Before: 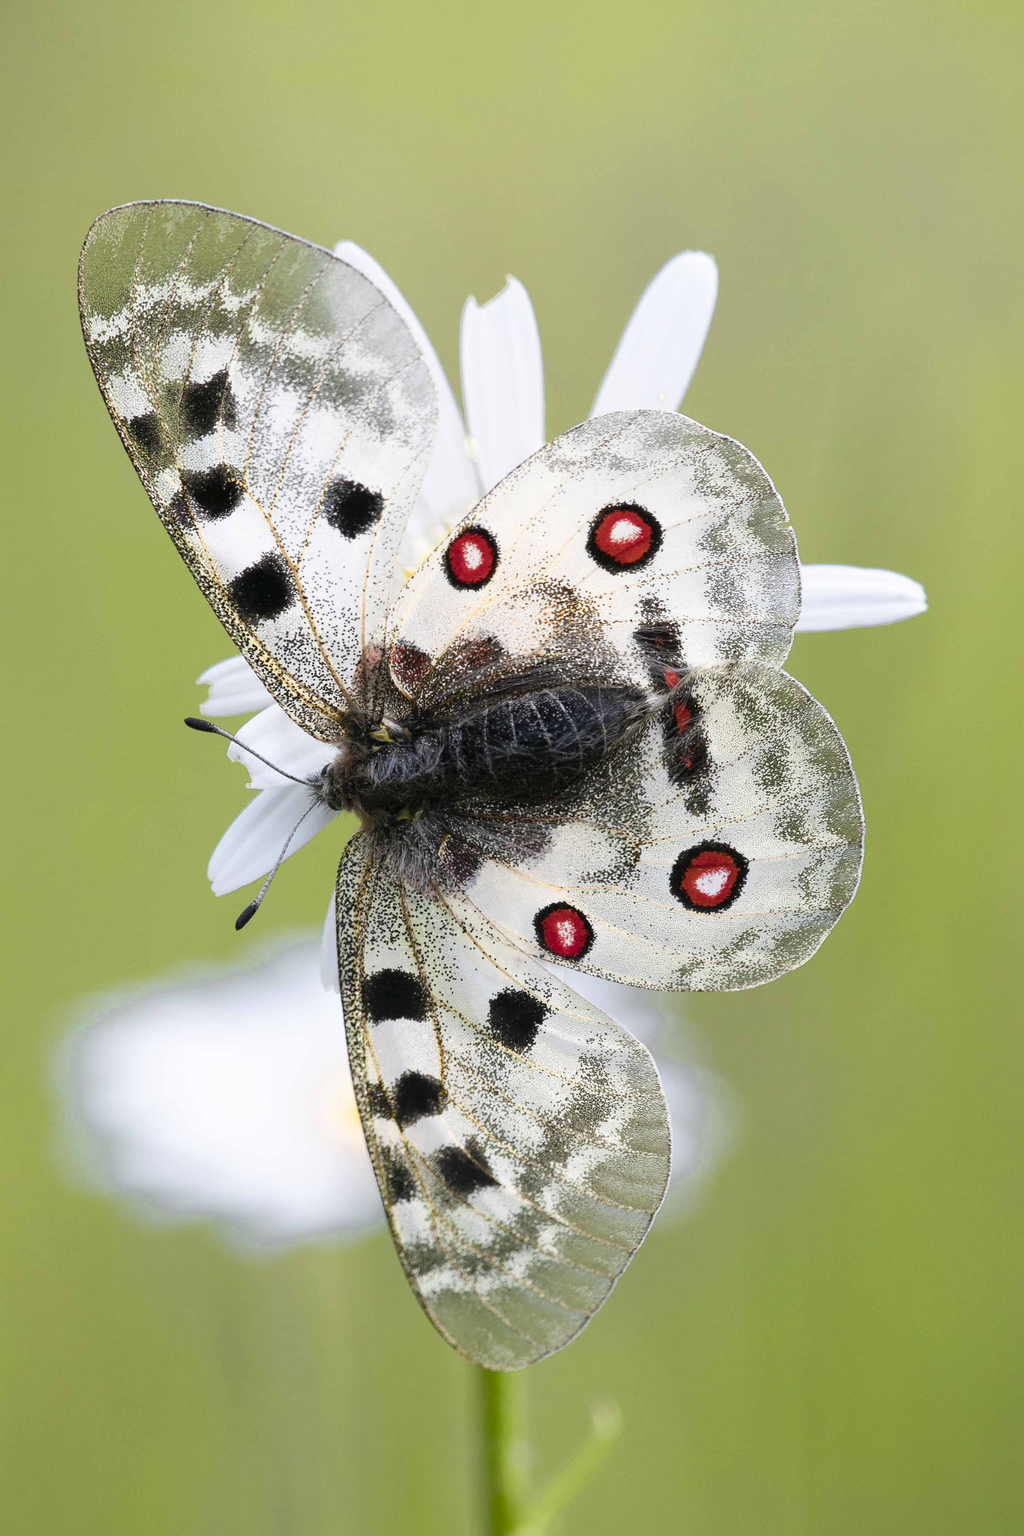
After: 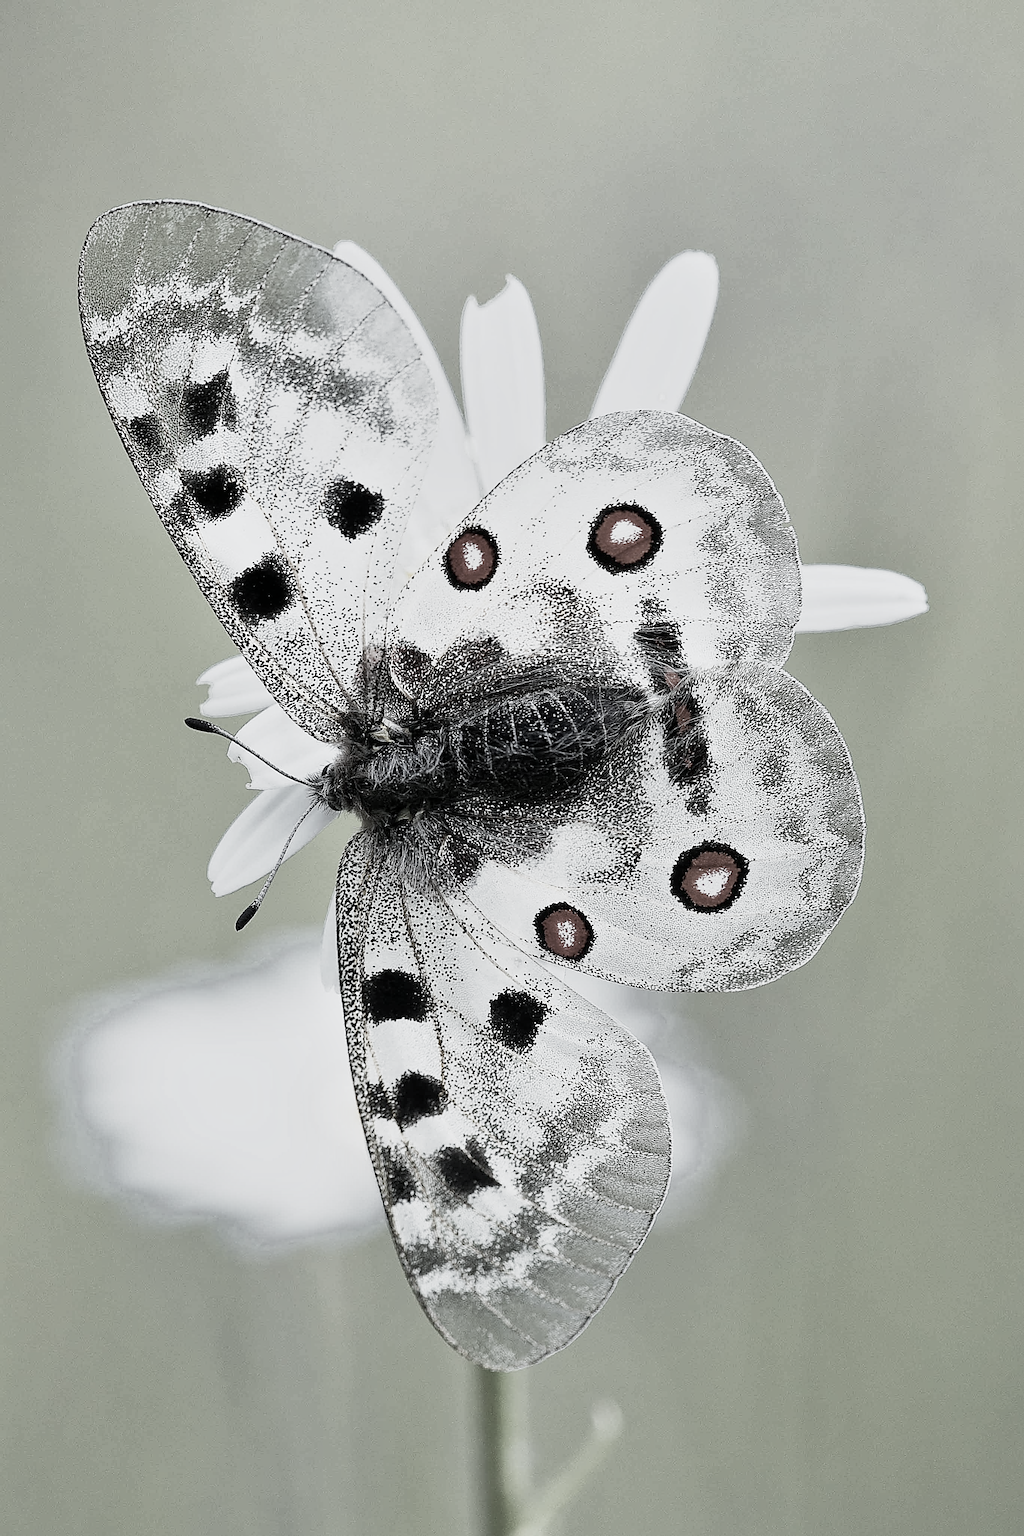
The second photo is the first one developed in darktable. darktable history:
shadows and highlights: soften with gaussian
color correction: highlights b* -0.009, saturation 0.15
sharpen: amount 1.99
base curve: curves: ch0 [(0, 0) (0.088, 0.125) (0.176, 0.251) (0.354, 0.501) (0.613, 0.749) (1, 0.877)], preserve colors none
contrast brightness saturation: brightness -0.095
color calibration: illuminant F (fluorescent), F source F9 (Cool White Deluxe 4150 K) – high CRI, x 0.375, y 0.373, temperature 4162.17 K
